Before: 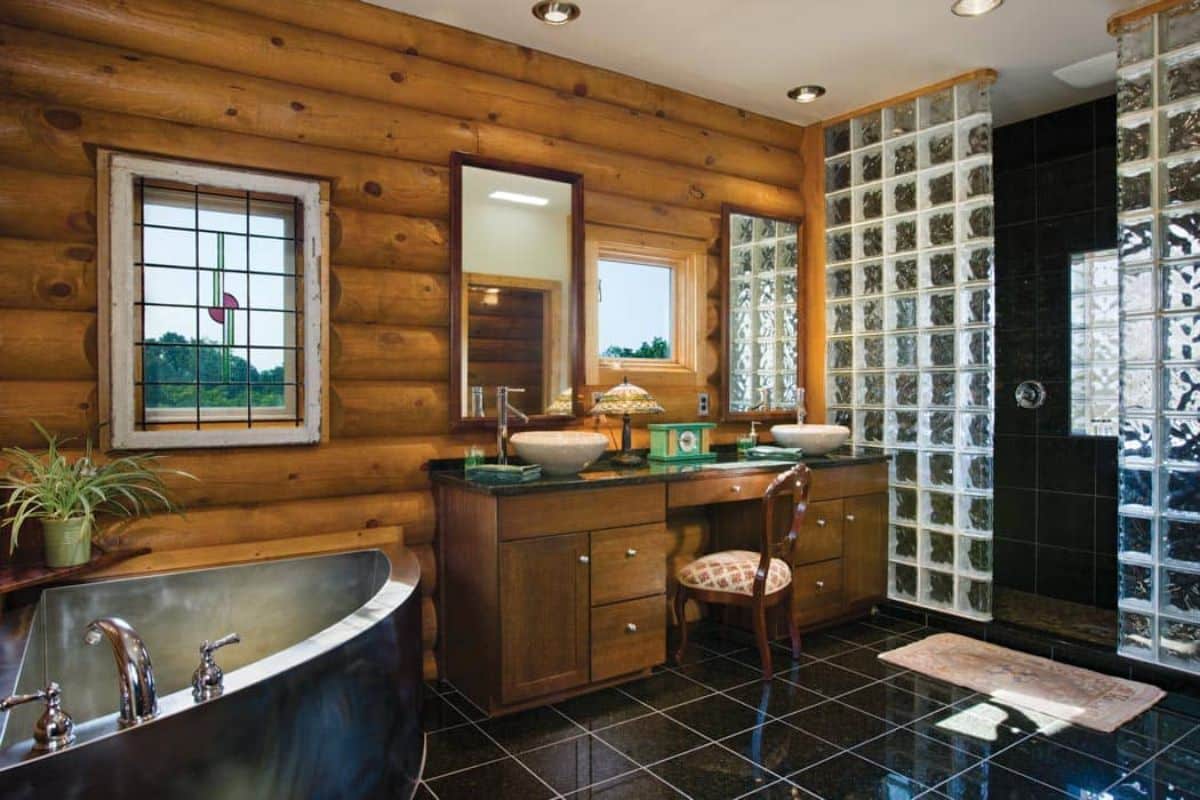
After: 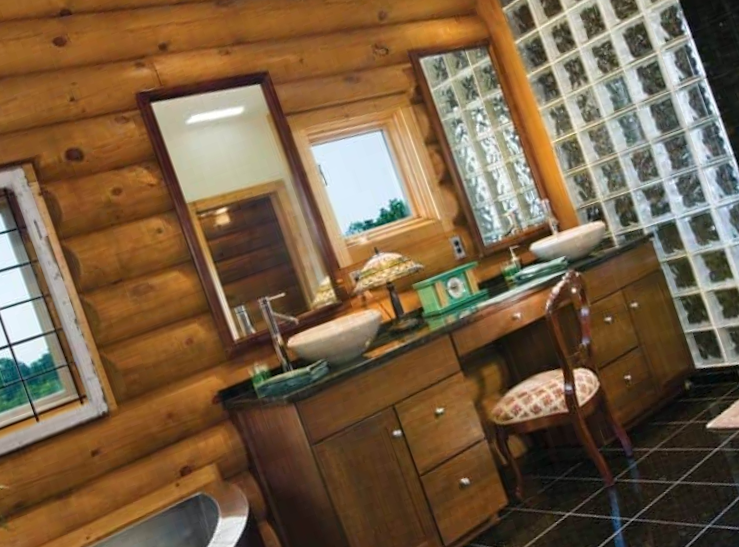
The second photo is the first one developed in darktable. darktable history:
crop and rotate: angle 19.54°, left 6.847%, right 4.135%, bottom 1.183%
